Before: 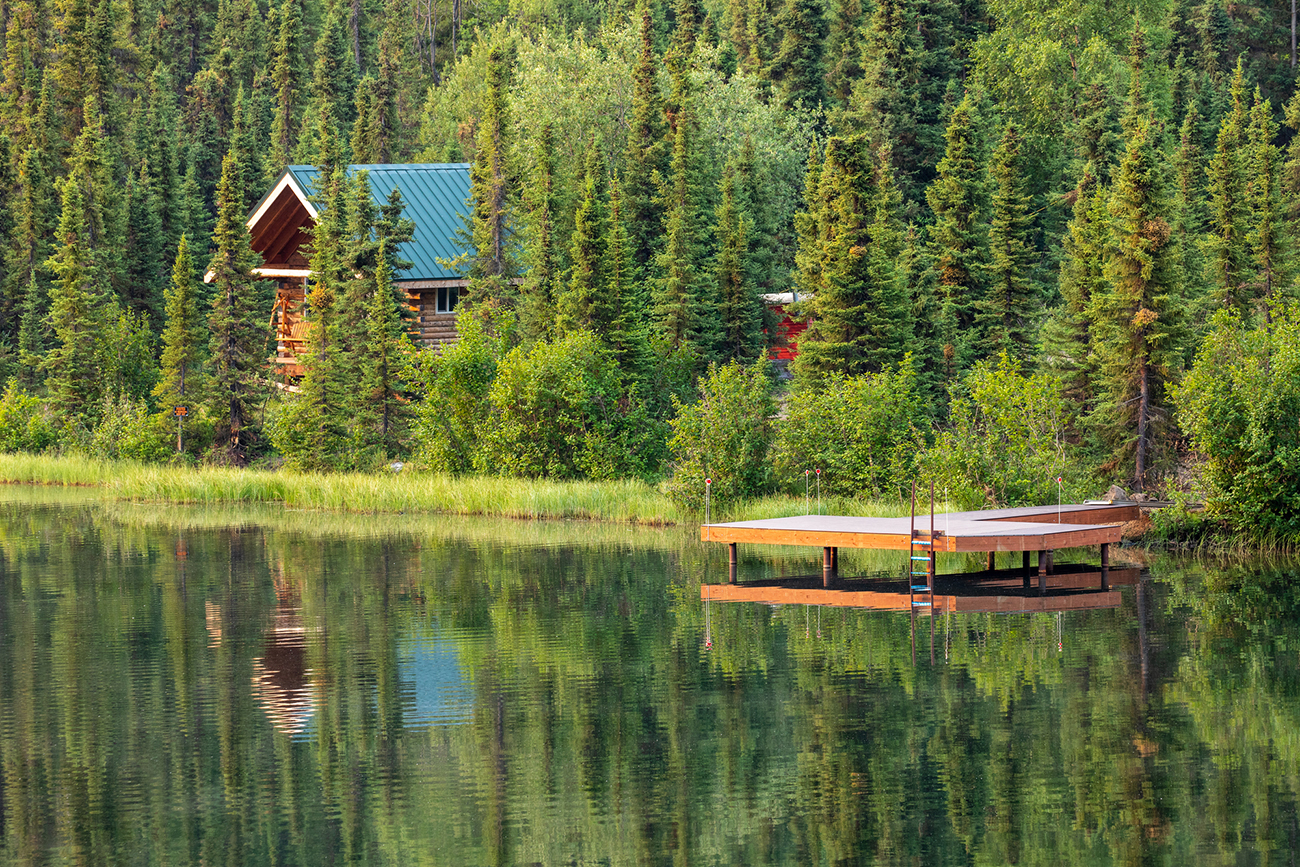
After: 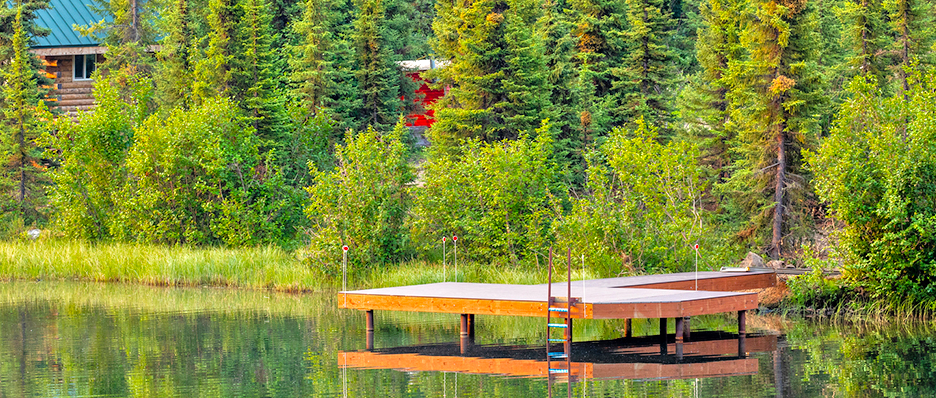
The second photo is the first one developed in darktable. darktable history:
tone equalizer: -7 EV 0.15 EV, -6 EV 0.6 EV, -5 EV 1.15 EV, -4 EV 1.33 EV, -3 EV 1.15 EV, -2 EV 0.6 EV, -1 EV 0.15 EV, mask exposure compensation -0.5 EV
crop and rotate: left 27.938%, top 27.046%, bottom 27.046%
color balance rgb: perceptual saturation grading › global saturation 8.89%, saturation formula JzAzBz (2021)
